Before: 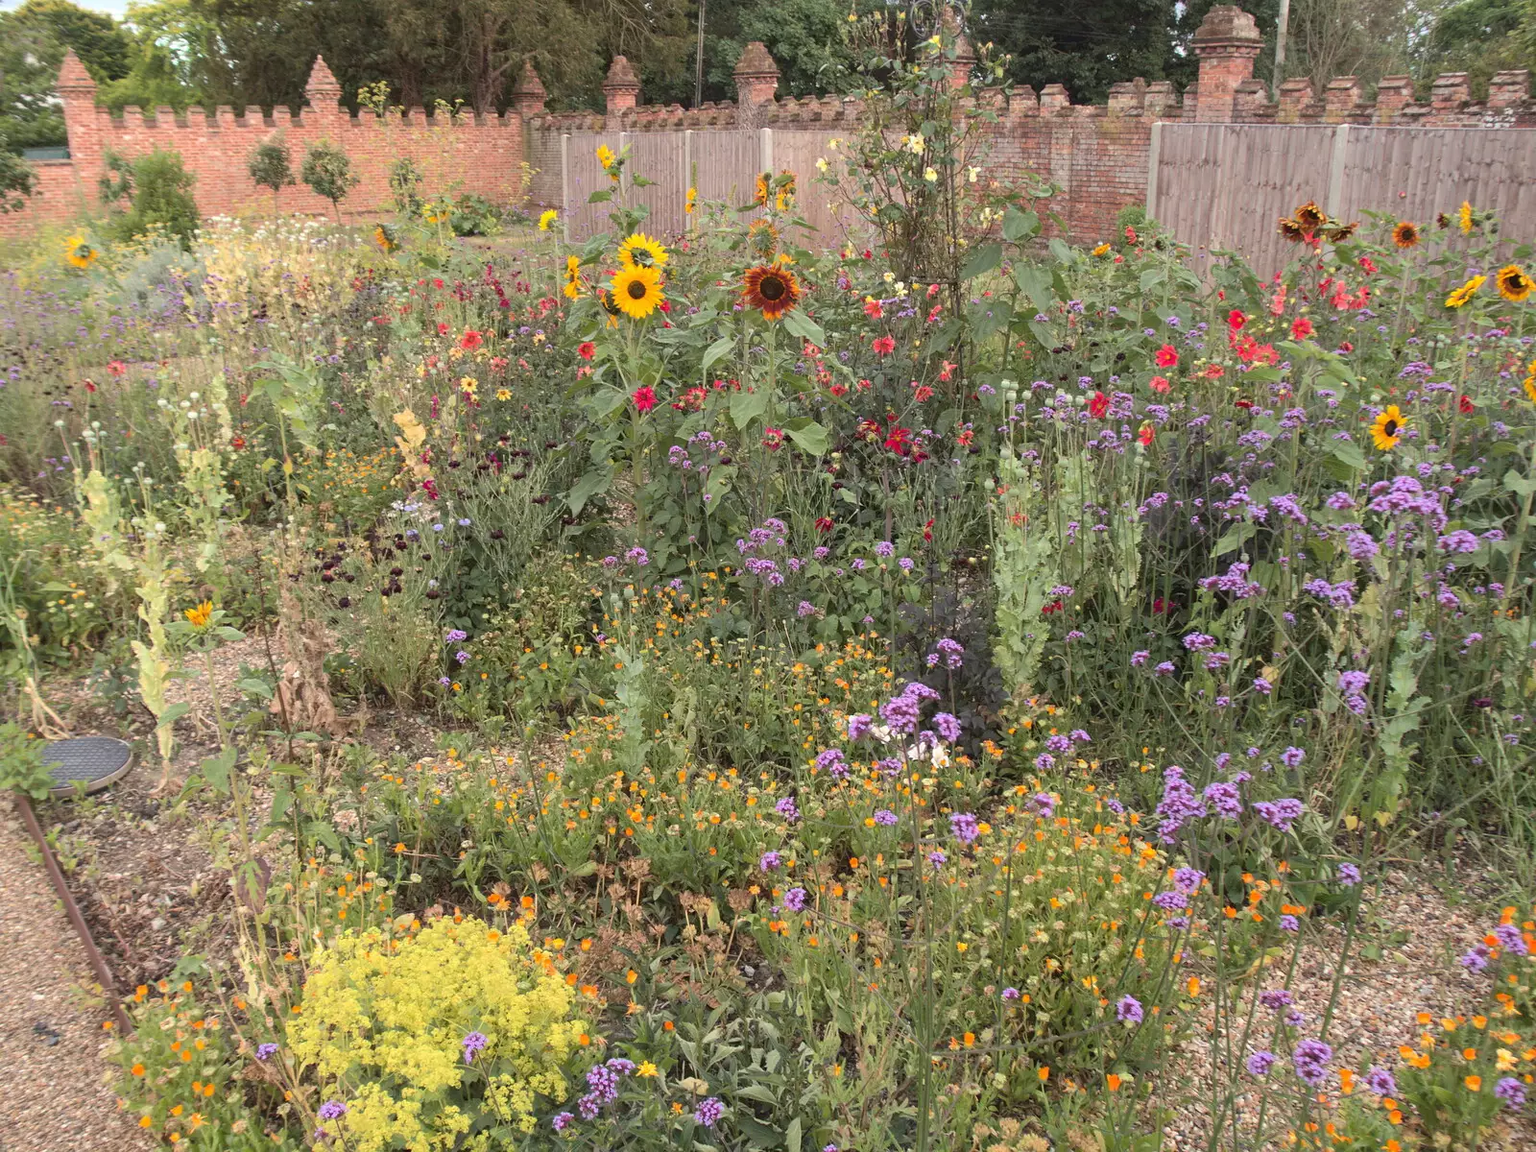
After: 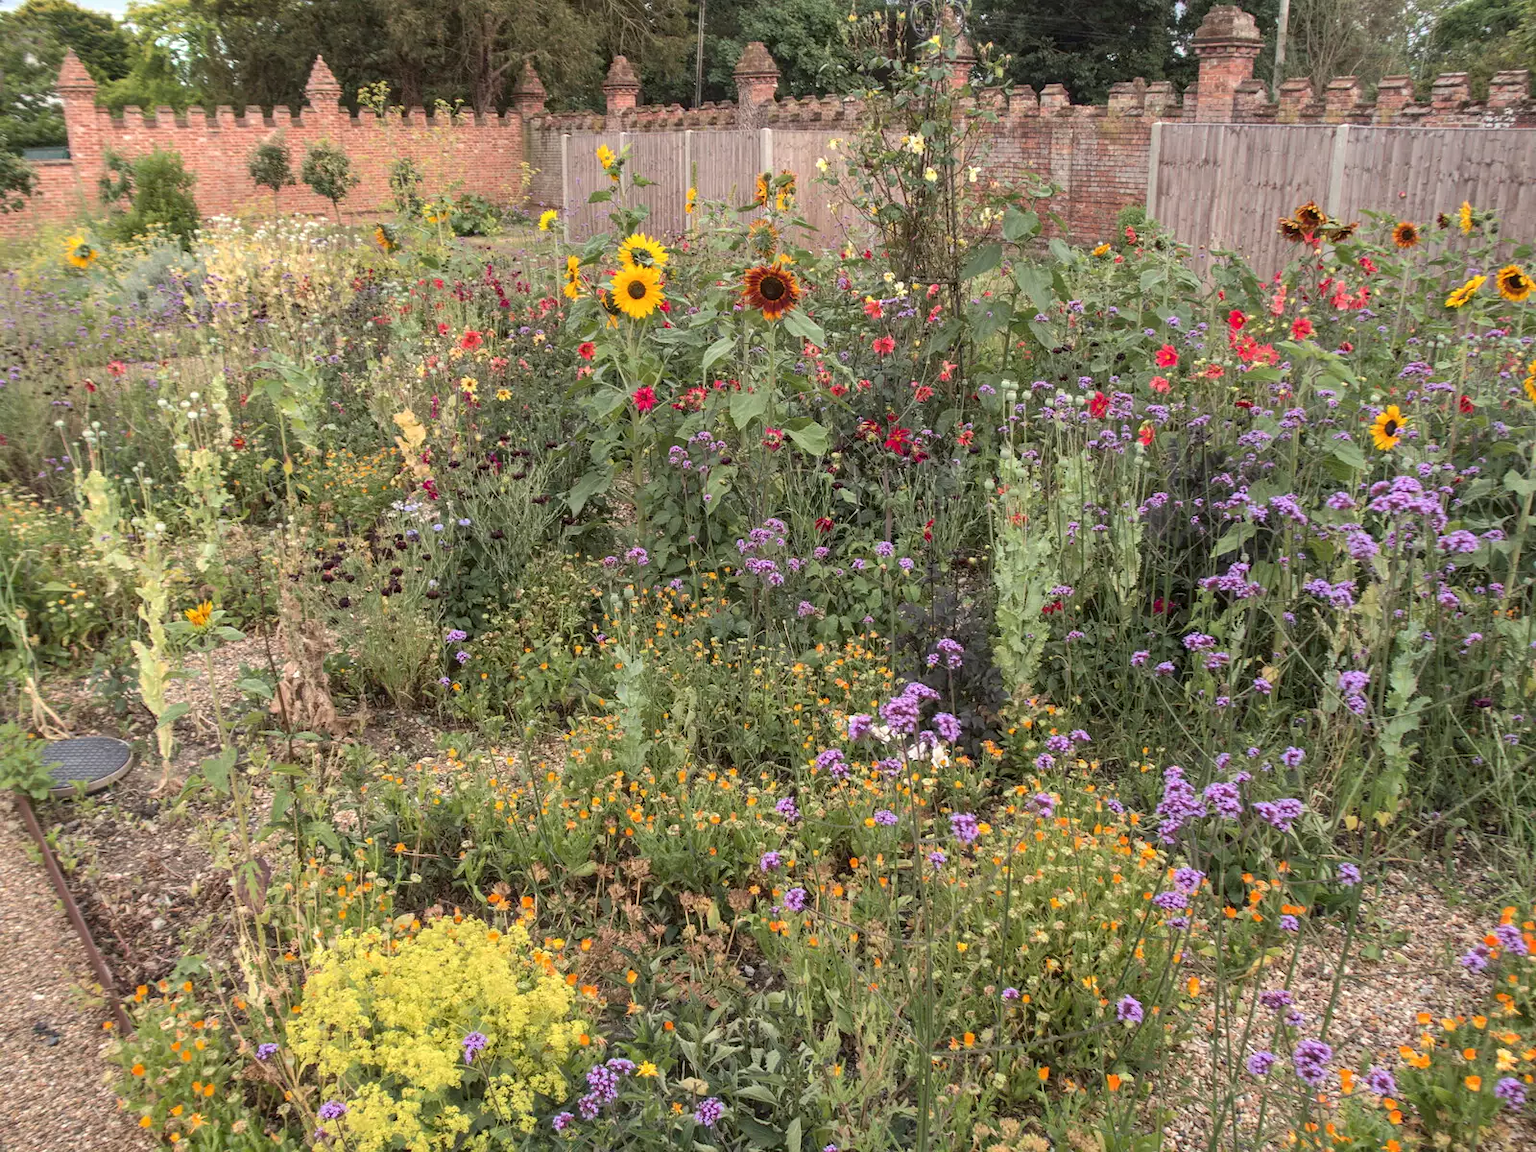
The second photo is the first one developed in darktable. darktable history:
local contrast: on, module defaults
shadows and highlights: shadows 43.71, white point adjustment -1.46, soften with gaussian
